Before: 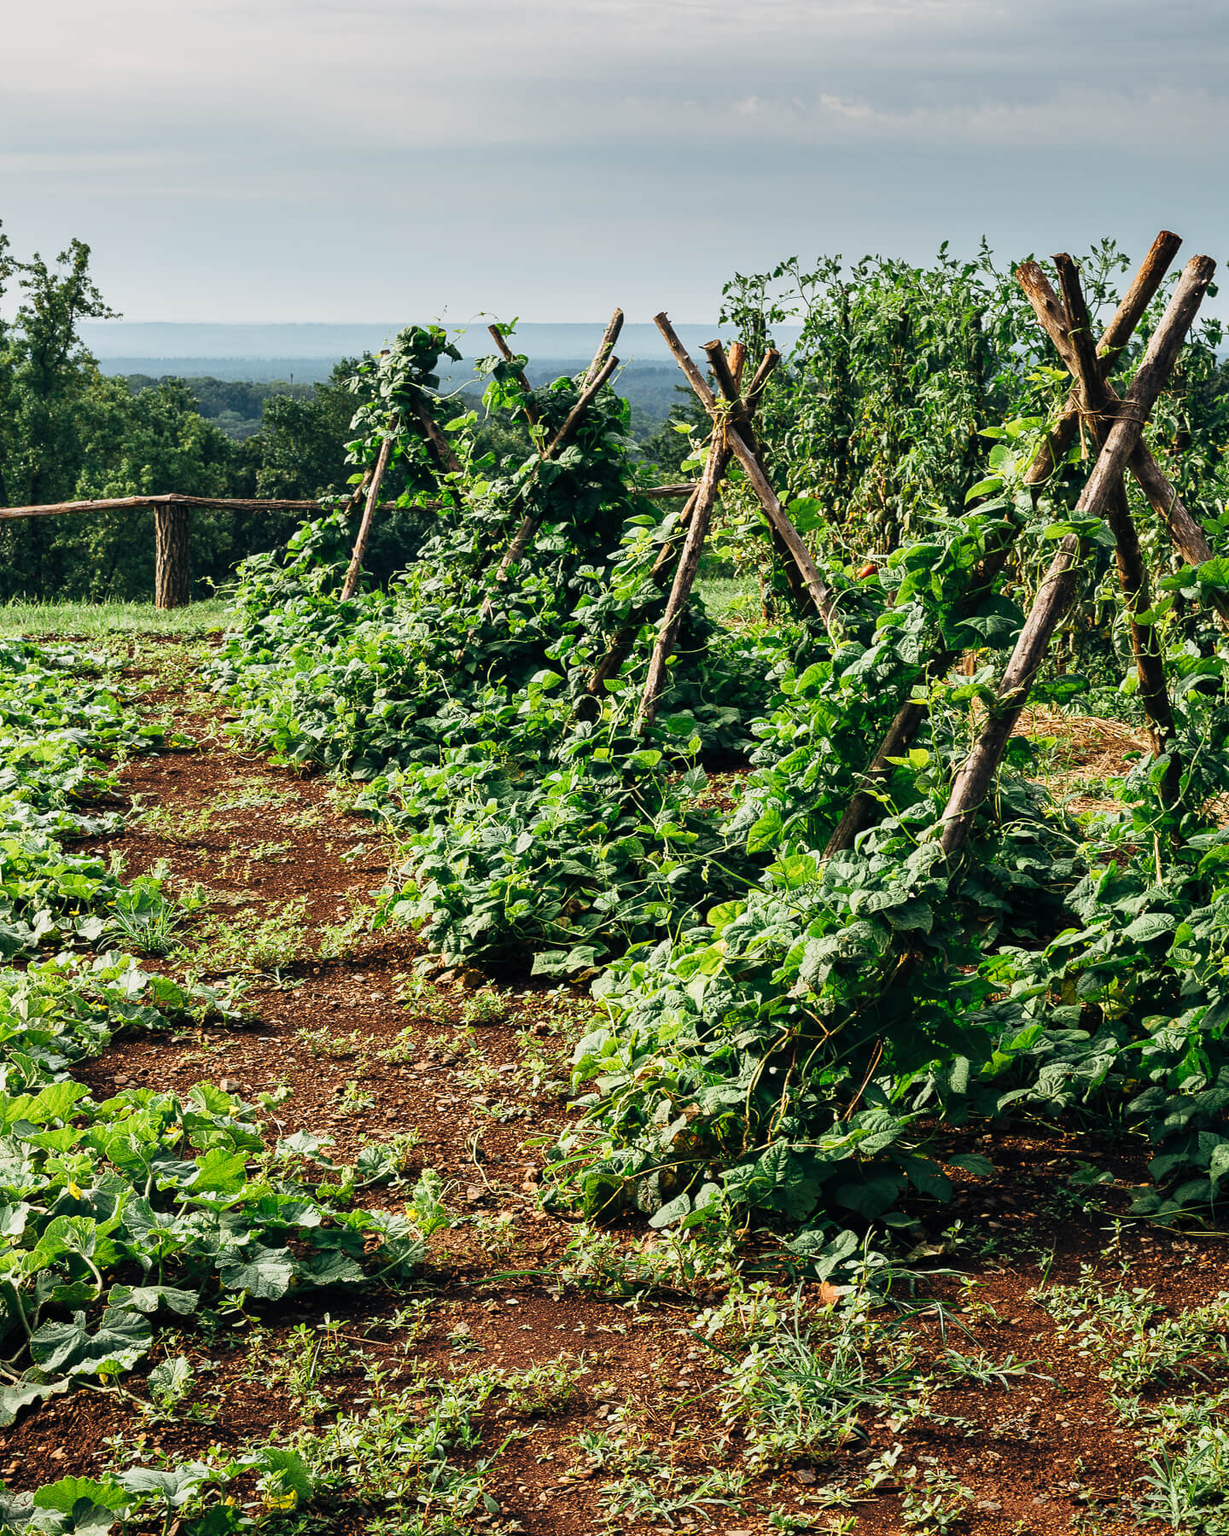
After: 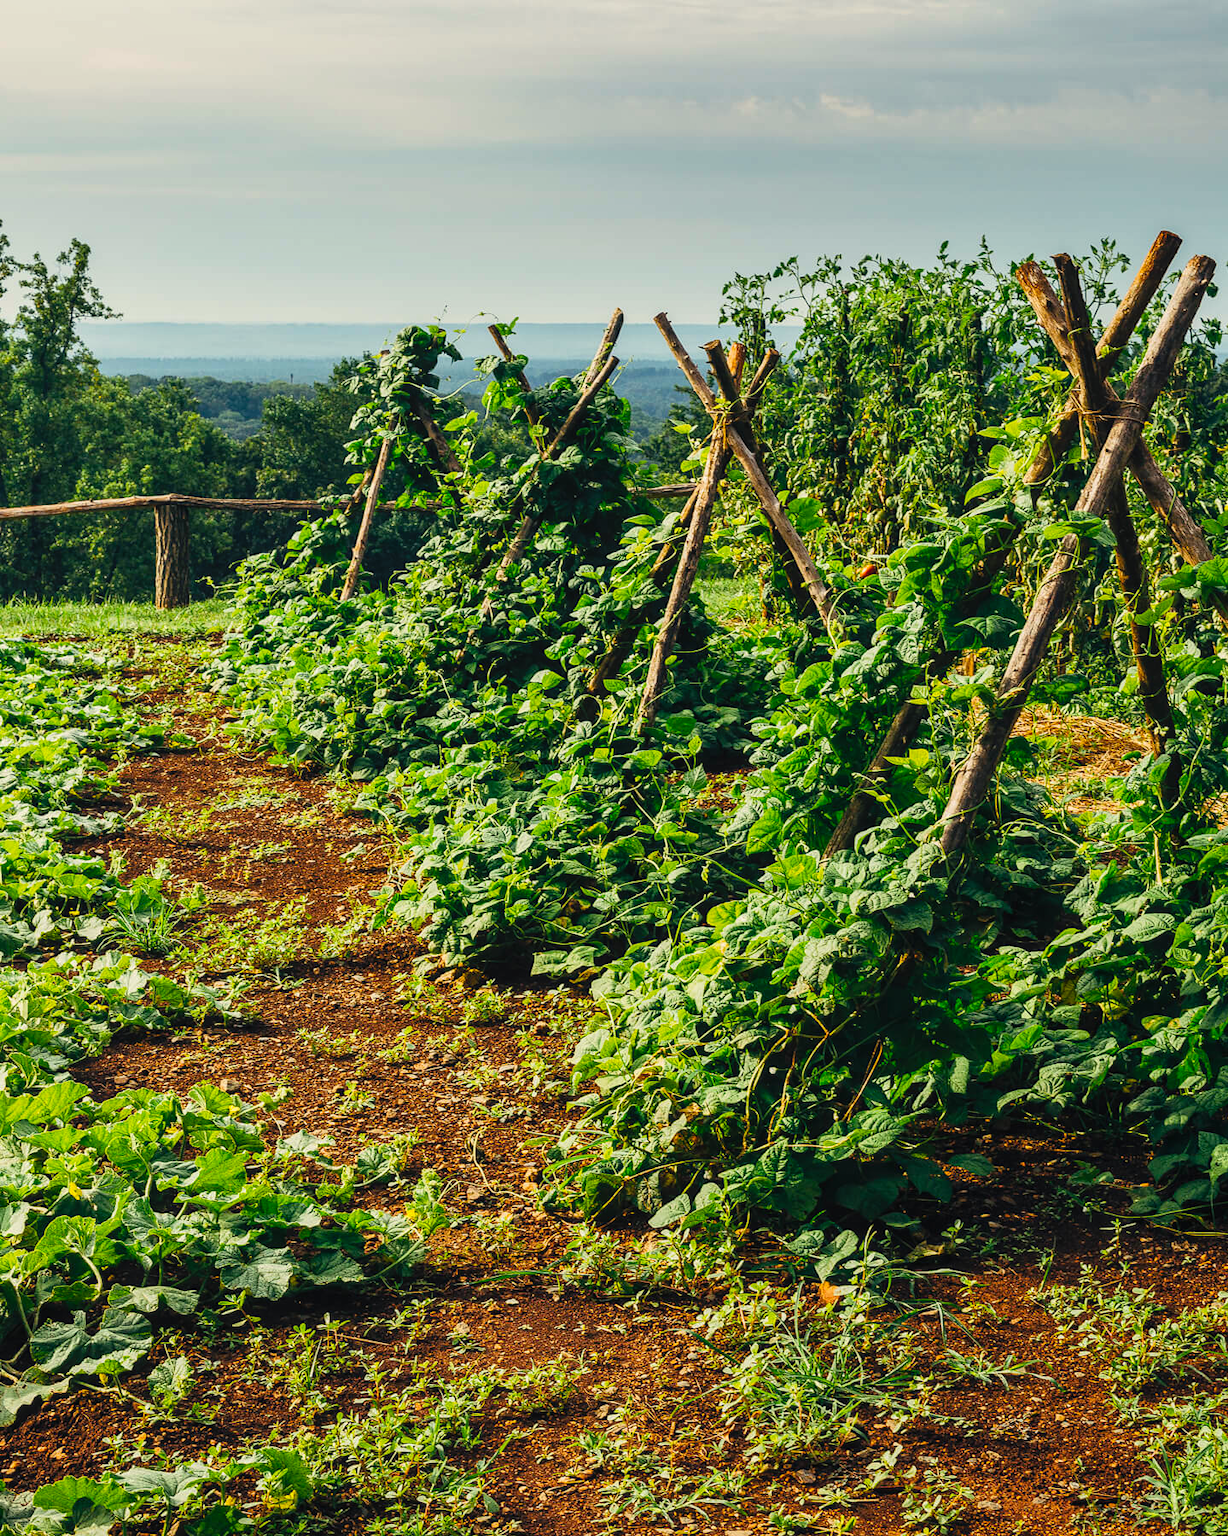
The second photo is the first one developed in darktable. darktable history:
local contrast: detail 110%
color balance rgb: highlights gain › luminance 5.755%, highlights gain › chroma 2.563%, highlights gain › hue 88.43°, perceptual saturation grading › global saturation 25.648%, global vibrance 14.607%
